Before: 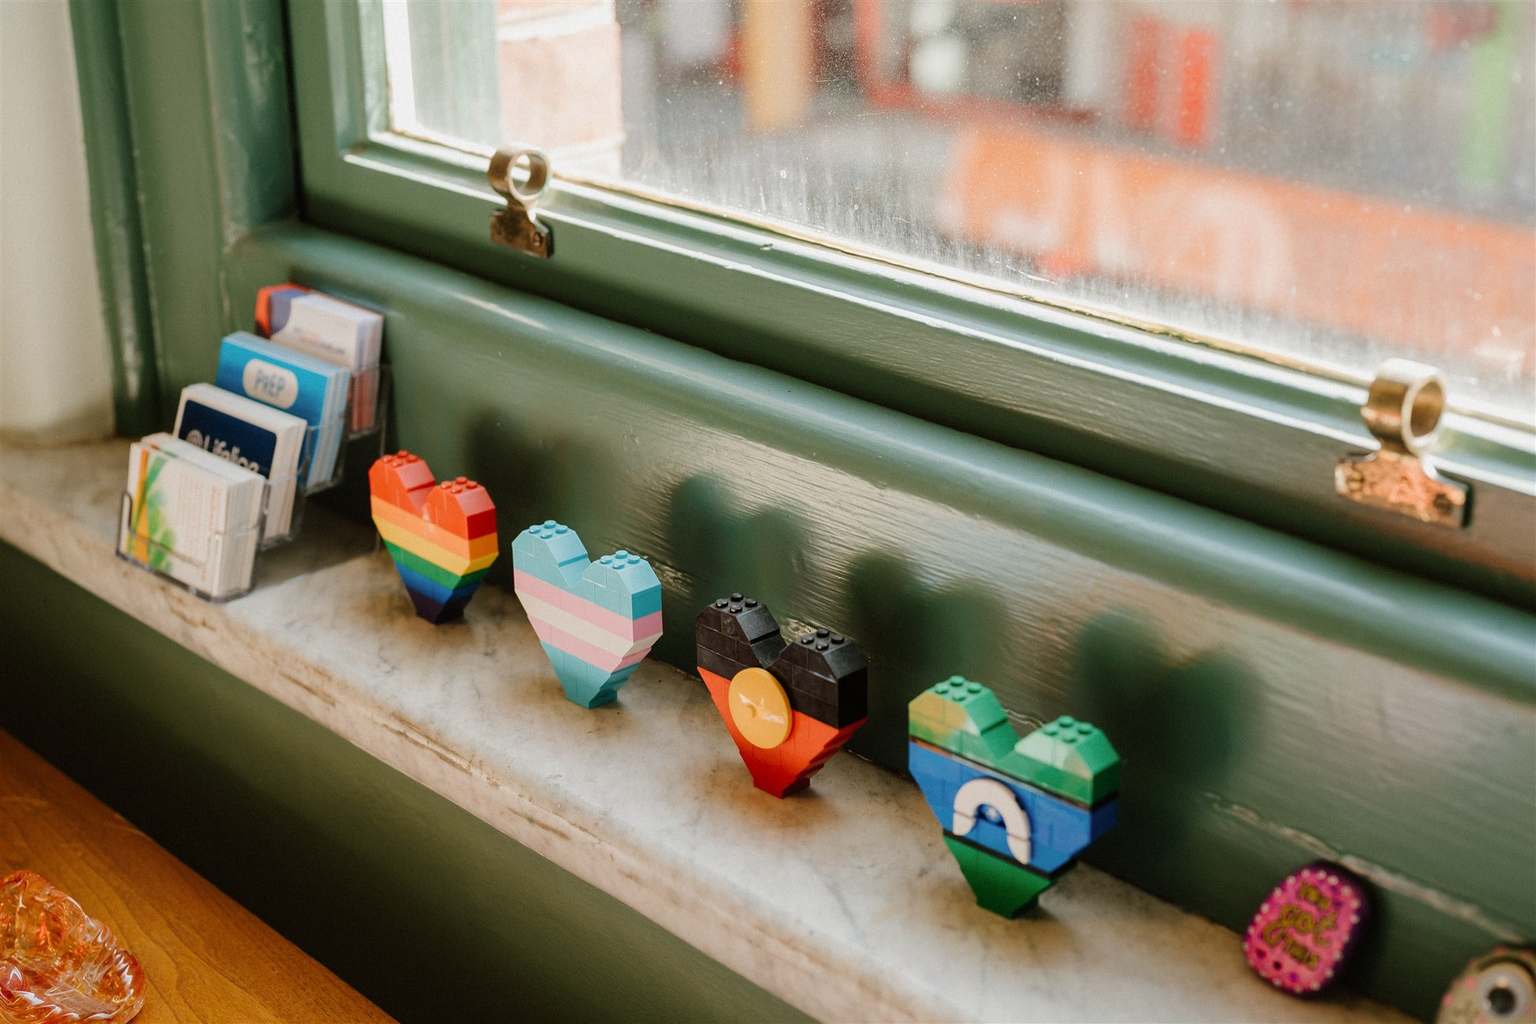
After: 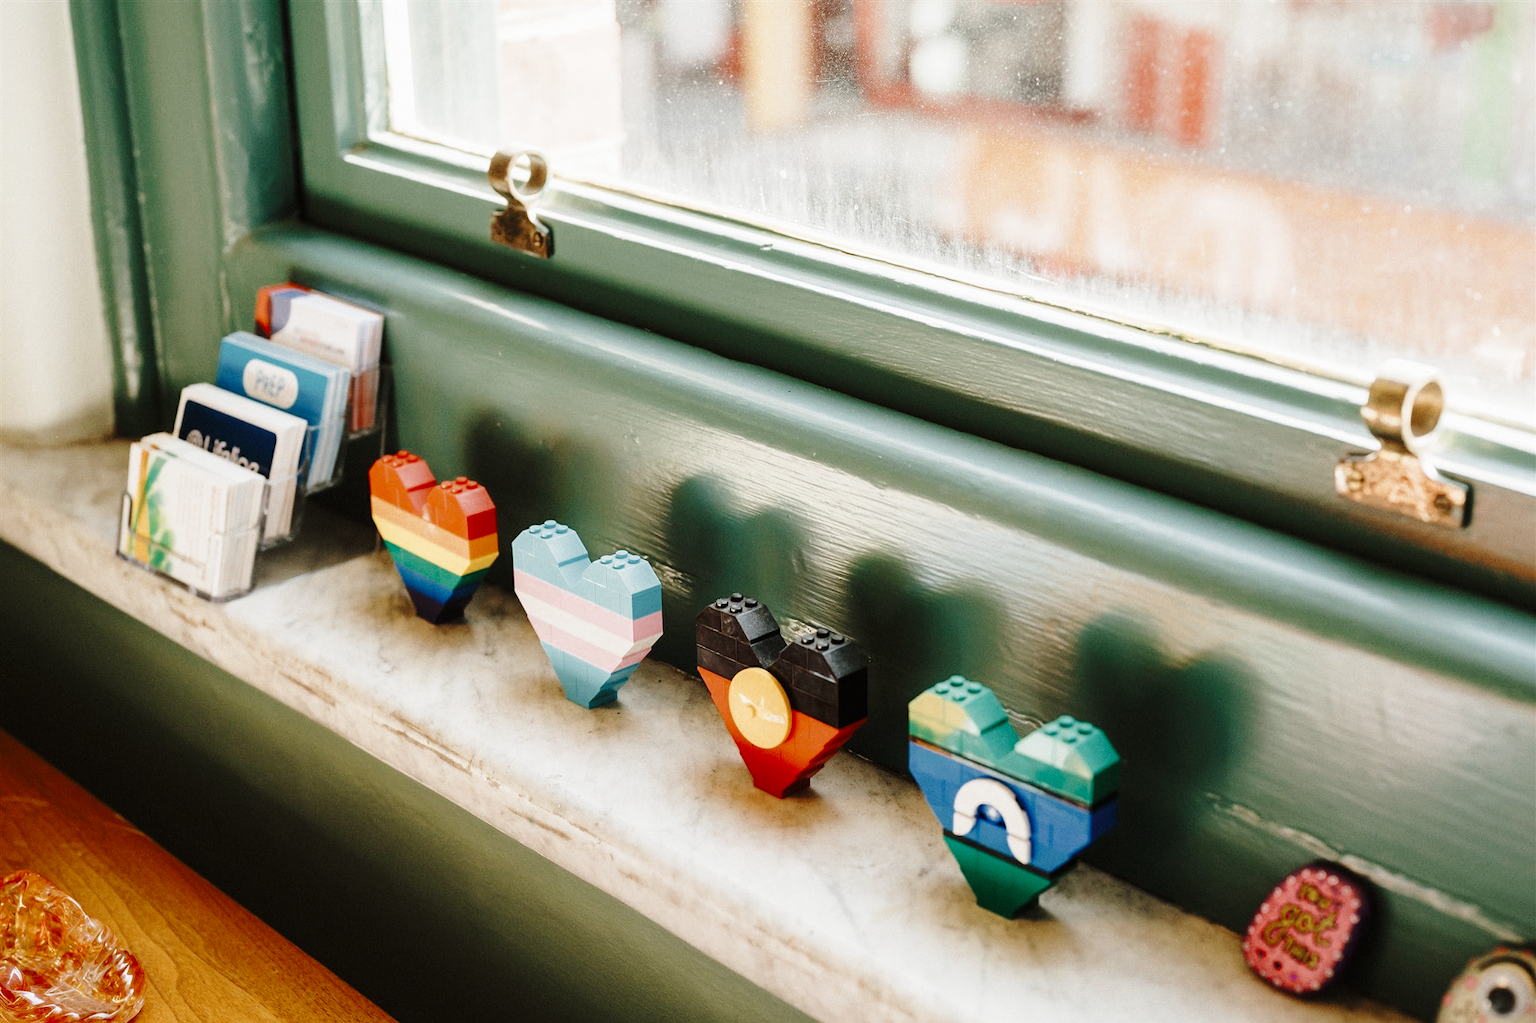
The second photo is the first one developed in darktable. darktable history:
base curve: curves: ch0 [(0, 0) (0.028, 0.03) (0.121, 0.232) (0.46, 0.748) (0.859, 0.968) (1, 1)], preserve colors none
color zones: curves: ch0 [(0, 0.5) (0.125, 0.4) (0.25, 0.5) (0.375, 0.4) (0.5, 0.4) (0.625, 0.35) (0.75, 0.35) (0.875, 0.5)]; ch1 [(0, 0.35) (0.125, 0.45) (0.25, 0.35) (0.375, 0.35) (0.5, 0.35) (0.625, 0.35) (0.75, 0.45) (0.875, 0.35)]; ch2 [(0, 0.6) (0.125, 0.5) (0.25, 0.5) (0.375, 0.6) (0.5, 0.6) (0.625, 0.5) (0.75, 0.5) (0.875, 0.5)]
